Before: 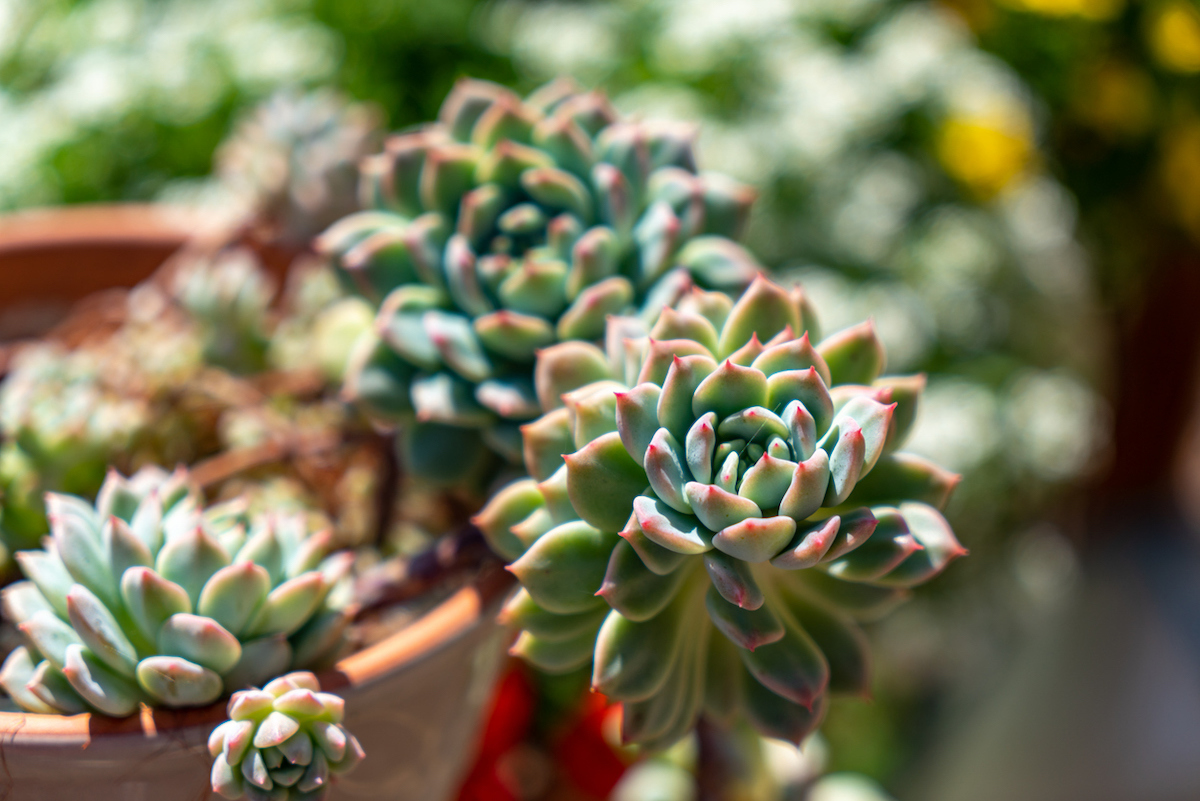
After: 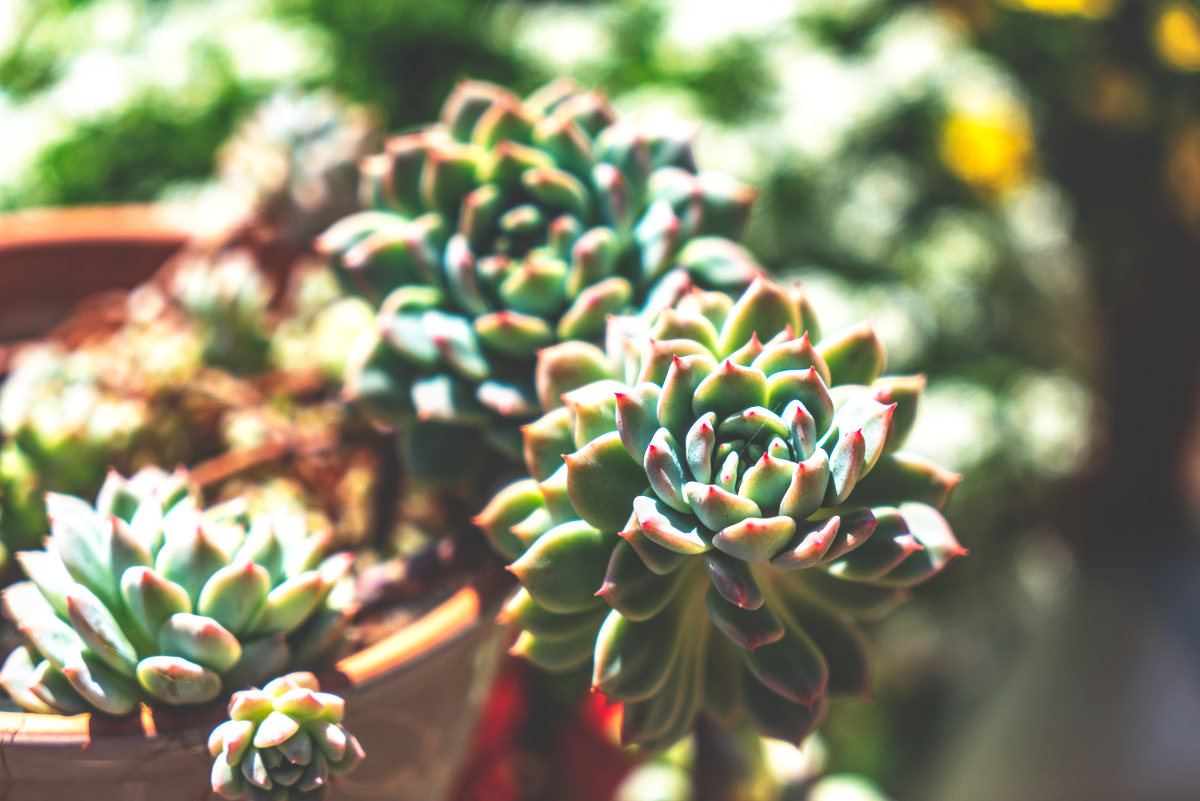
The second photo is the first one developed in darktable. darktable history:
base curve: curves: ch0 [(0, 0.036) (0.007, 0.037) (0.604, 0.887) (1, 1)], preserve colors none
local contrast: on, module defaults
